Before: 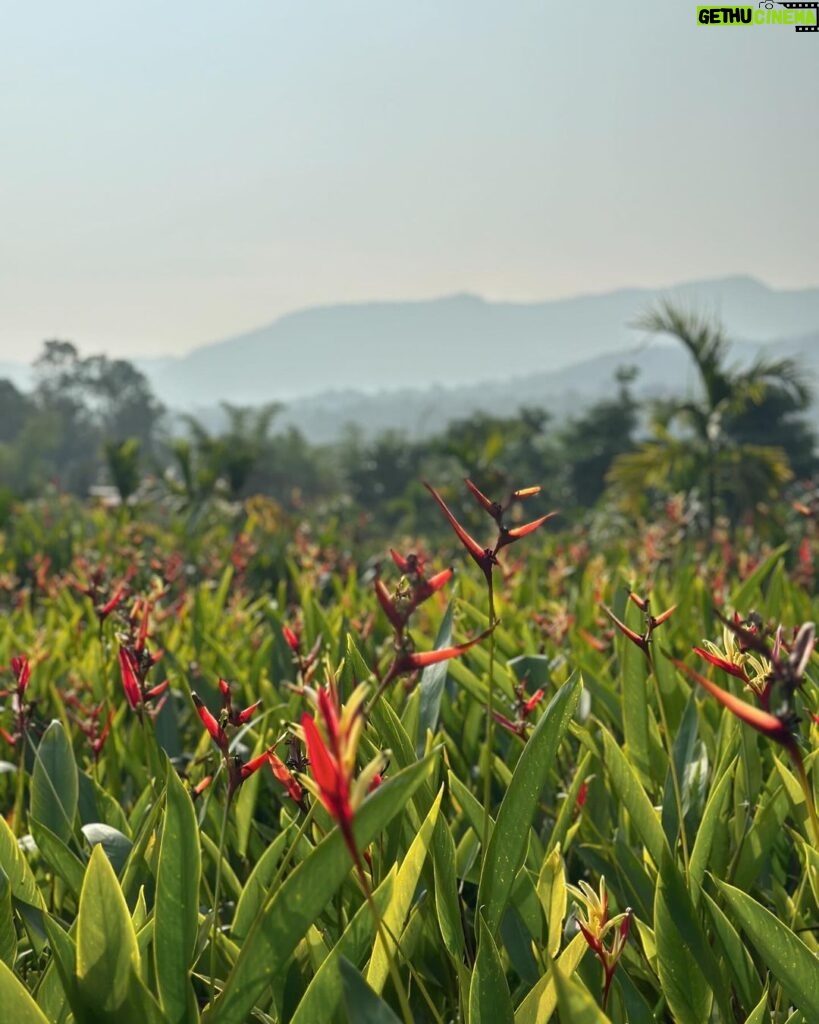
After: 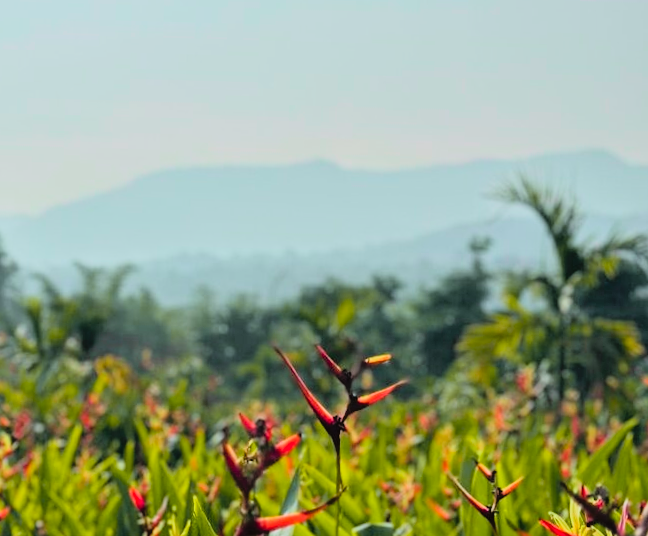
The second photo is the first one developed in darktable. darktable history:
contrast brightness saturation: brightness 0.13
exposure: black level correction 0, exposure -0.721 EV, compensate highlight preservation false
rotate and perspective: rotation 1.57°, crop left 0.018, crop right 0.982, crop top 0.039, crop bottom 0.961
tone curve: curves: ch0 [(0, 0.005) (0.103, 0.097) (0.18, 0.22) (0.378, 0.482) (0.504, 0.631) (0.663, 0.801) (0.834, 0.914) (1, 0.971)]; ch1 [(0, 0) (0.172, 0.123) (0.324, 0.253) (0.396, 0.388) (0.478, 0.461) (0.499, 0.498) (0.522, 0.528) (0.604, 0.692) (0.704, 0.818) (1, 1)]; ch2 [(0, 0) (0.411, 0.424) (0.496, 0.5) (0.515, 0.519) (0.555, 0.585) (0.628, 0.703) (1, 1)], color space Lab, independent channels, preserve colors none
white balance: red 0.974, blue 1.044
color balance rgb: perceptual saturation grading › global saturation 20%, global vibrance 20%
filmic rgb: black relative exposure -7.65 EV, white relative exposure 4.56 EV, hardness 3.61, contrast 1.05
crop: left 18.38%, top 11.092%, right 2.134%, bottom 33.217%
